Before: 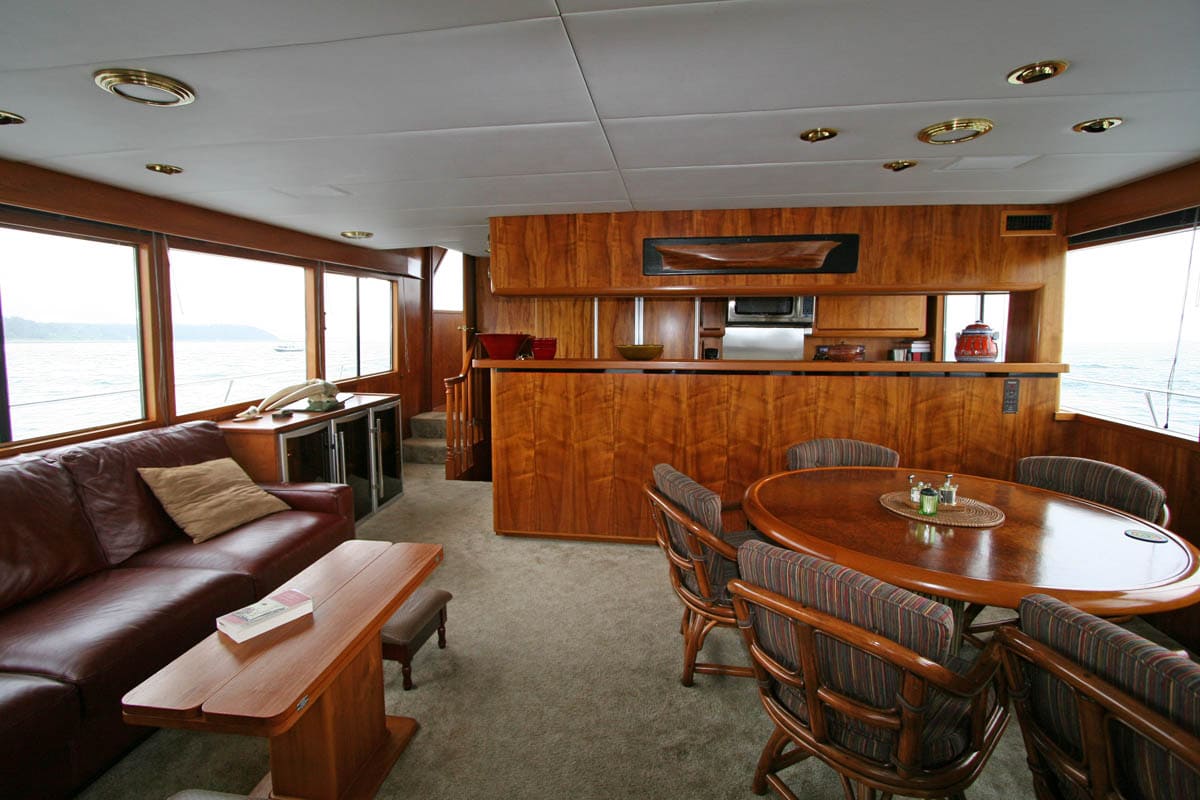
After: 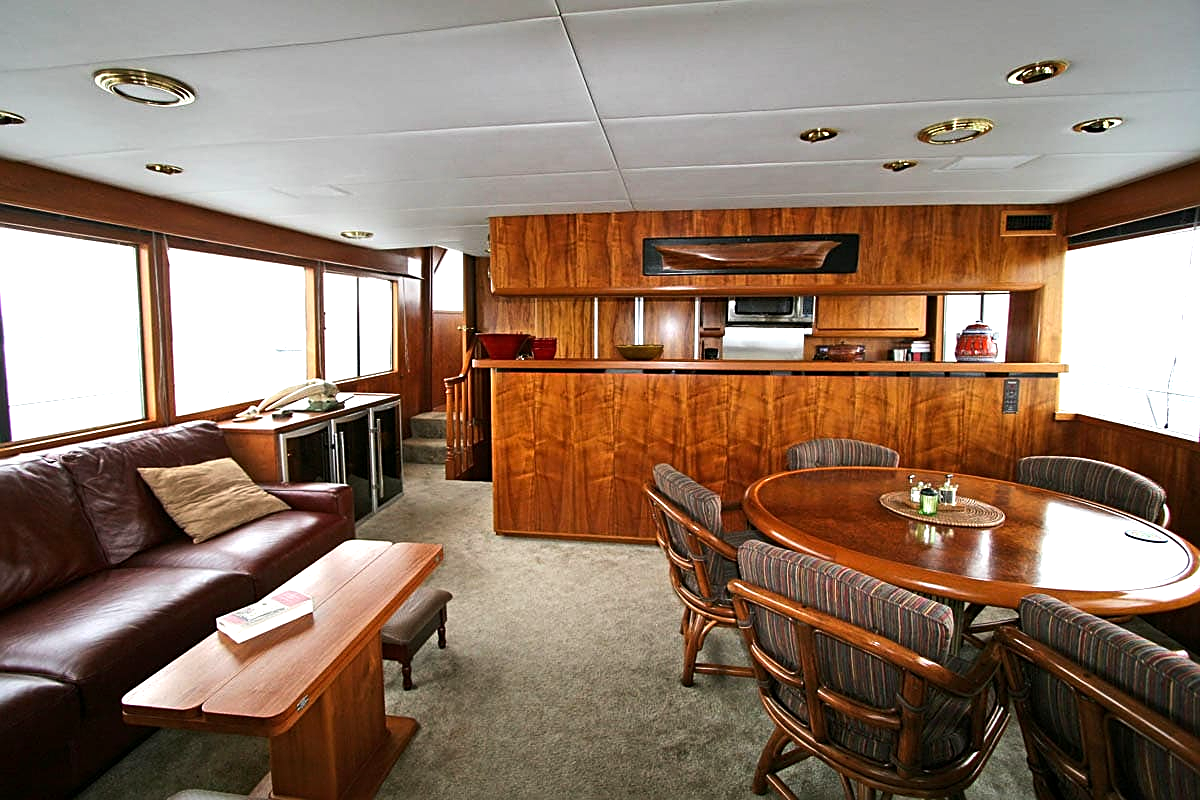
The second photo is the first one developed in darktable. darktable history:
exposure: black level correction 0.001, exposure 0.5 EV, compensate highlight preservation false
tone equalizer: -8 EV -0.41 EV, -7 EV -0.363 EV, -6 EV -0.345 EV, -5 EV -0.234 EV, -3 EV 0.255 EV, -2 EV 0.359 EV, -1 EV 0.385 EV, +0 EV 0.434 EV, edges refinement/feathering 500, mask exposure compensation -1.57 EV, preserve details no
sharpen: on, module defaults
